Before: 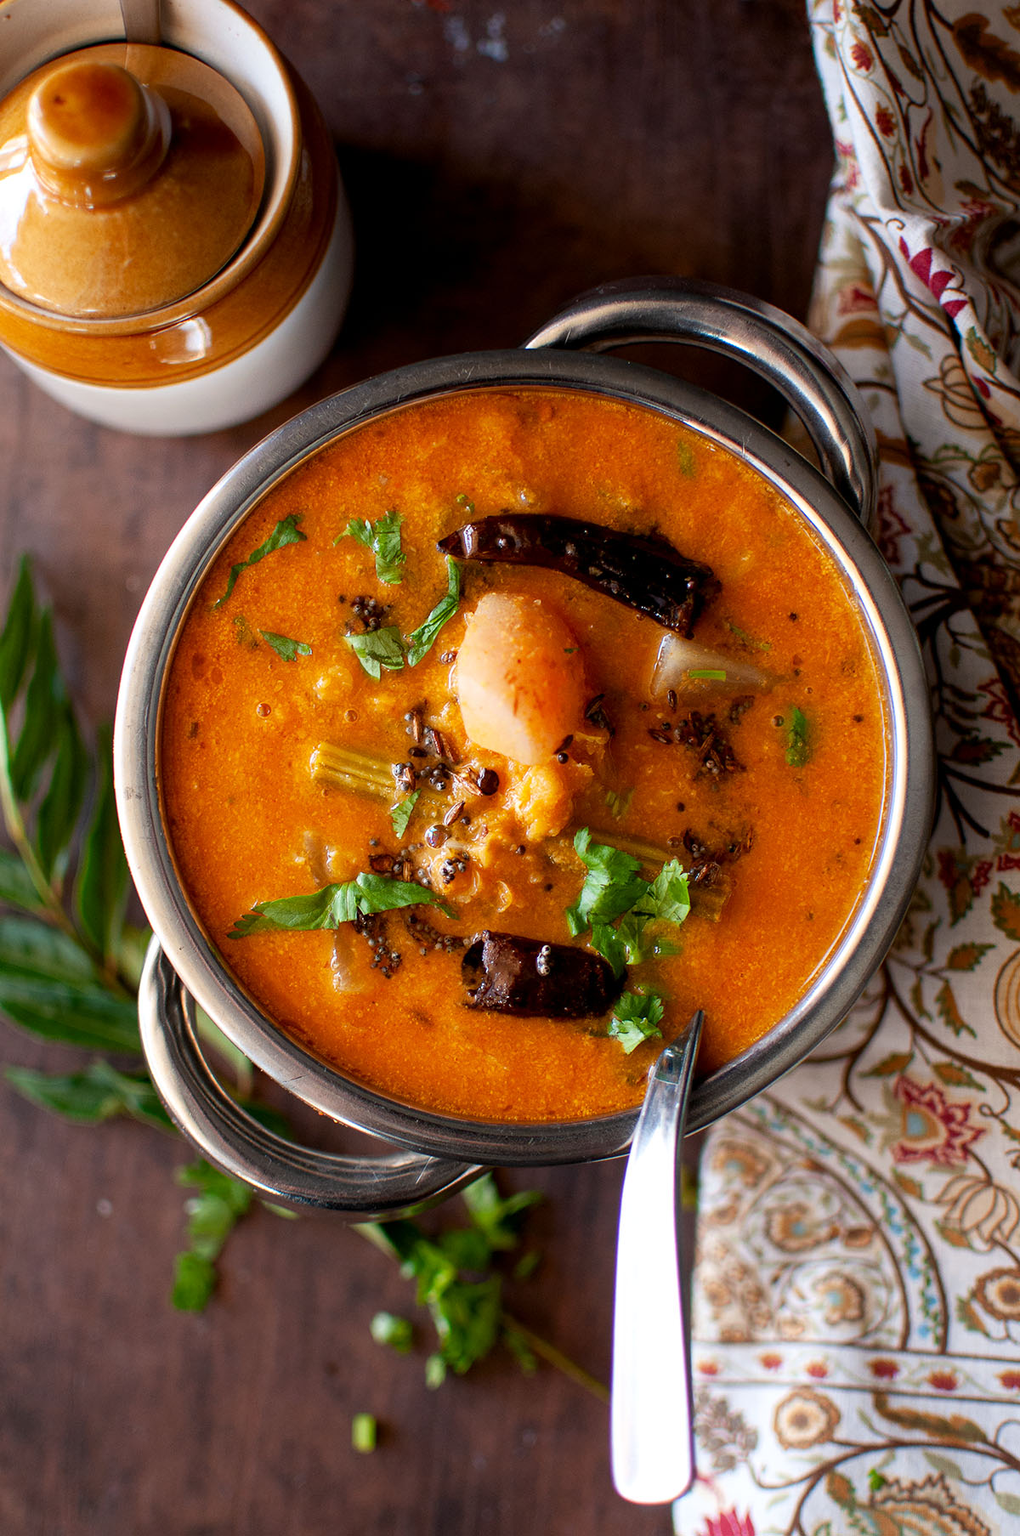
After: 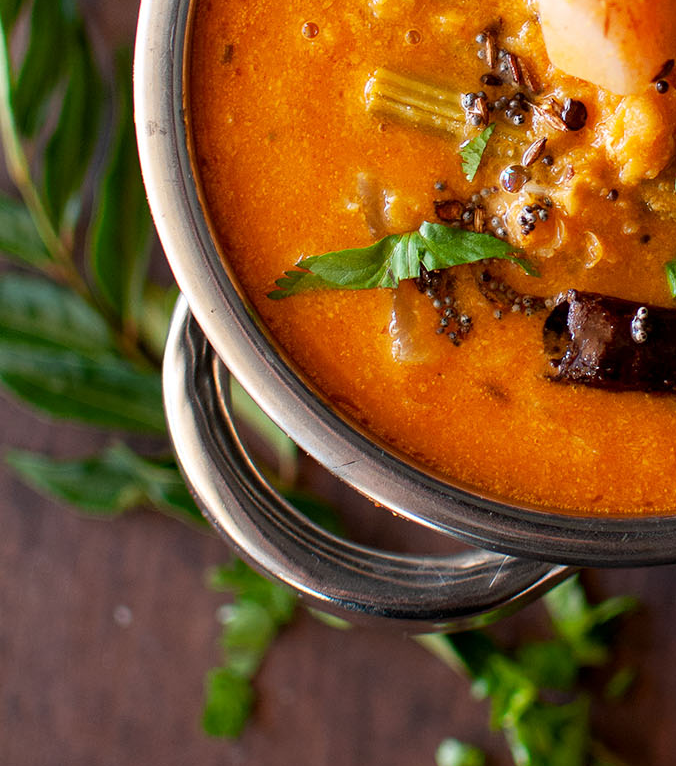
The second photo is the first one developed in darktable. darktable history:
crop: top 44.59%, right 43.621%, bottom 12.992%
